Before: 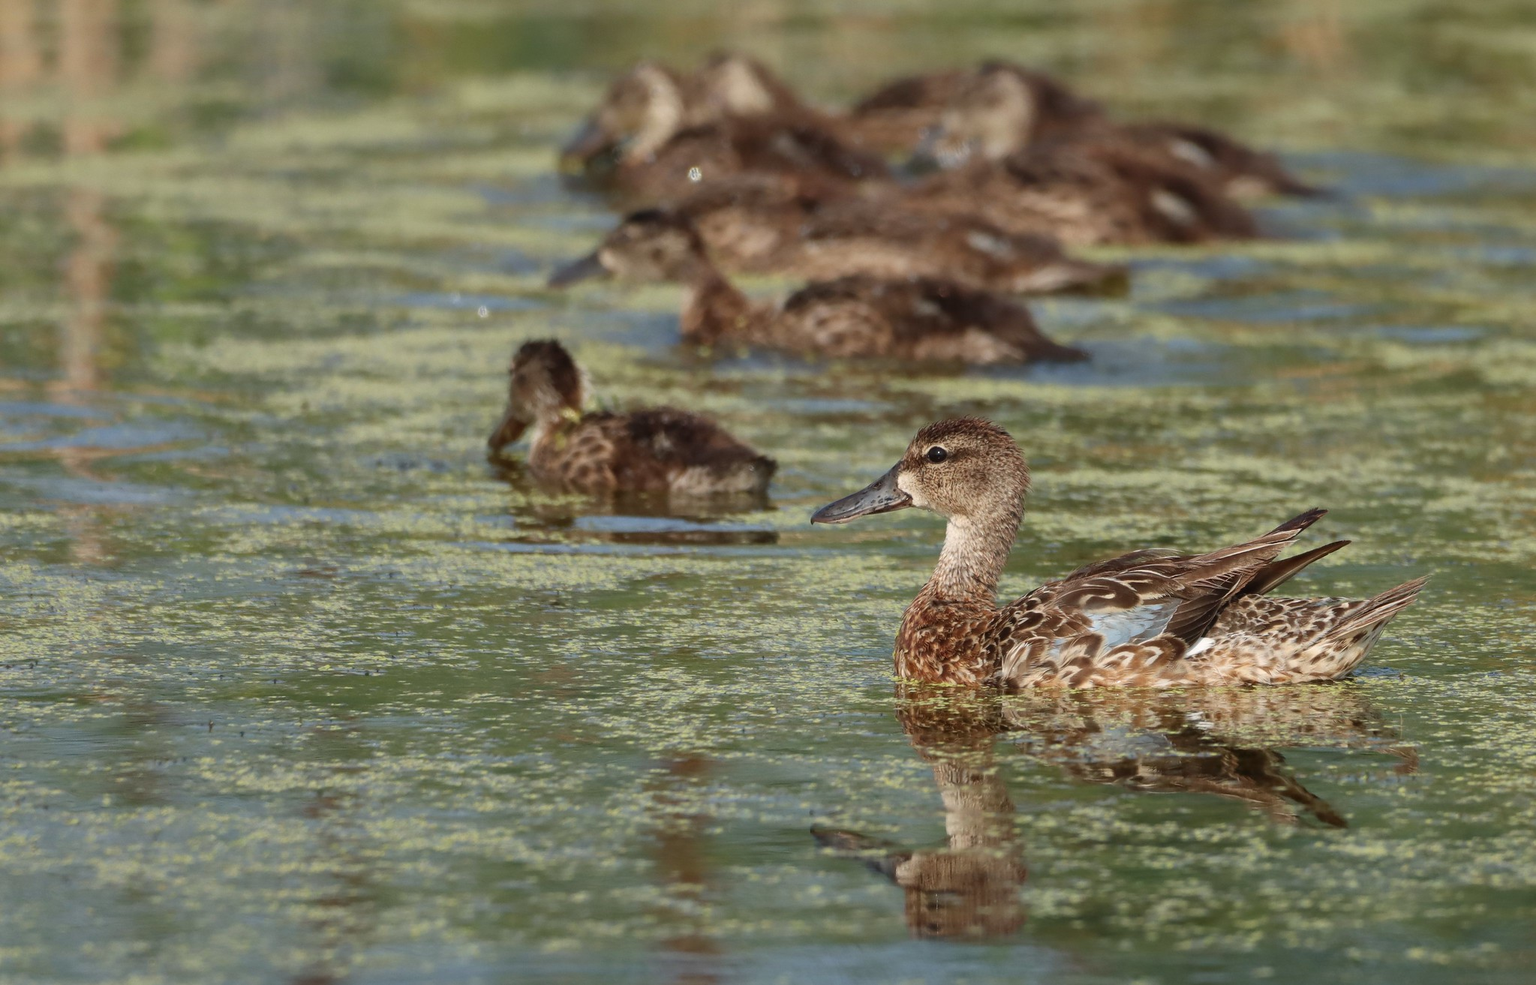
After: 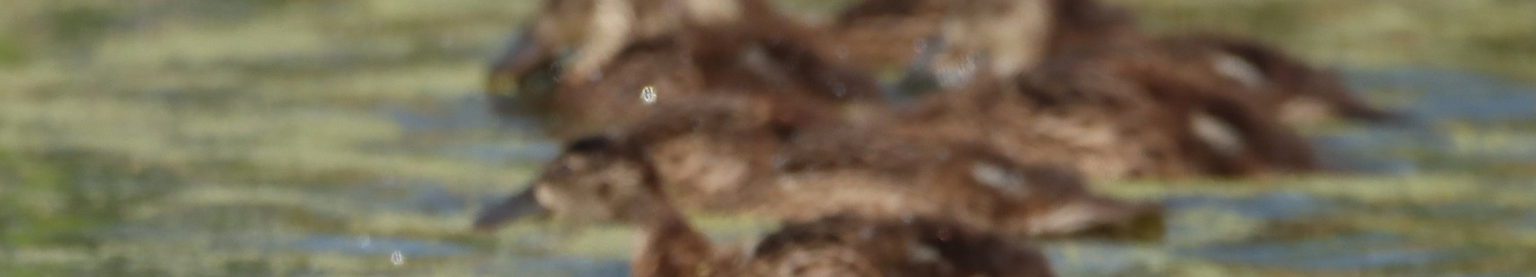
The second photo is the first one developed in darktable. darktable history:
crop and rotate: left 9.674%, top 9.636%, right 6.065%, bottom 66.636%
contrast brightness saturation: contrast -0.025, brightness -0.014, saturation 0.042
sharpen: amount 0.209
